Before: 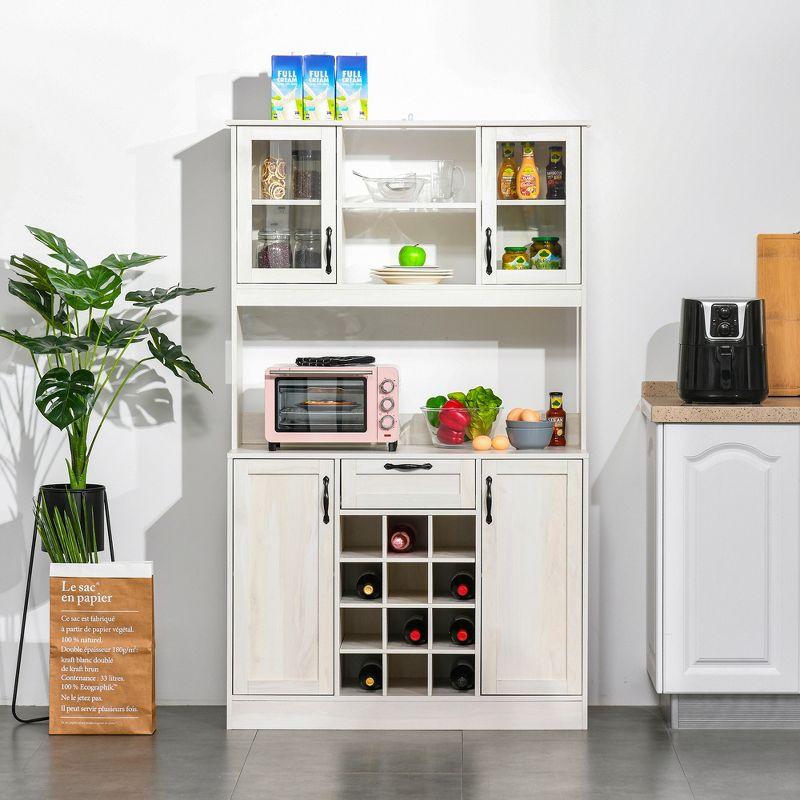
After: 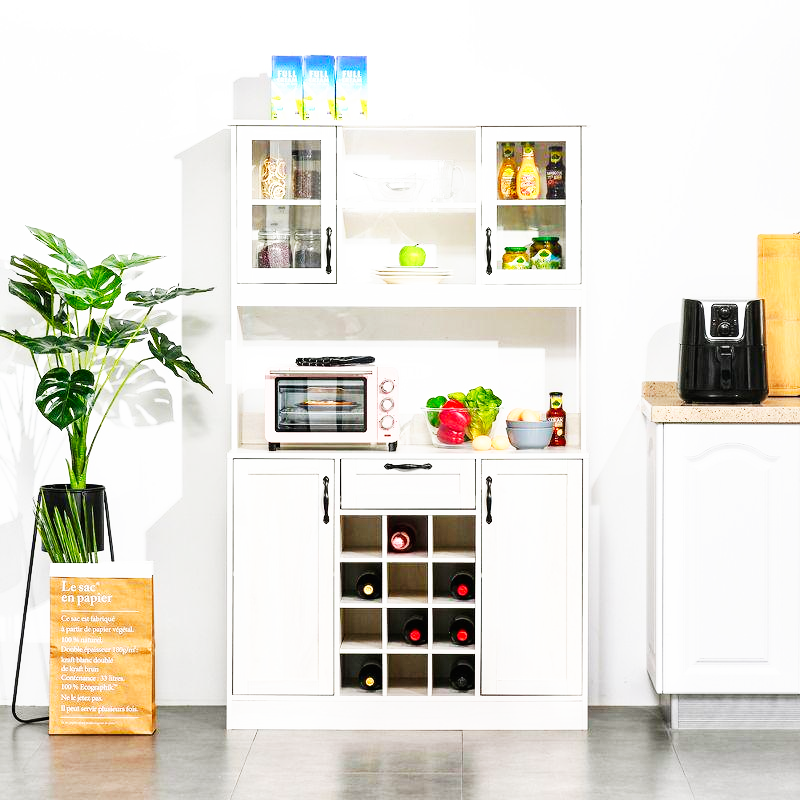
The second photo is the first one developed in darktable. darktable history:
exposure: compensate highlight preservation false
base curve: curves: ch0 [(0, 0) (0.007, 0.004) (0.027, 0.03) (0.046, 0.07) (0.207, 0.54) (0.442, 0.872) (0.673, 0.972) (1, 1)], preserve colors none
